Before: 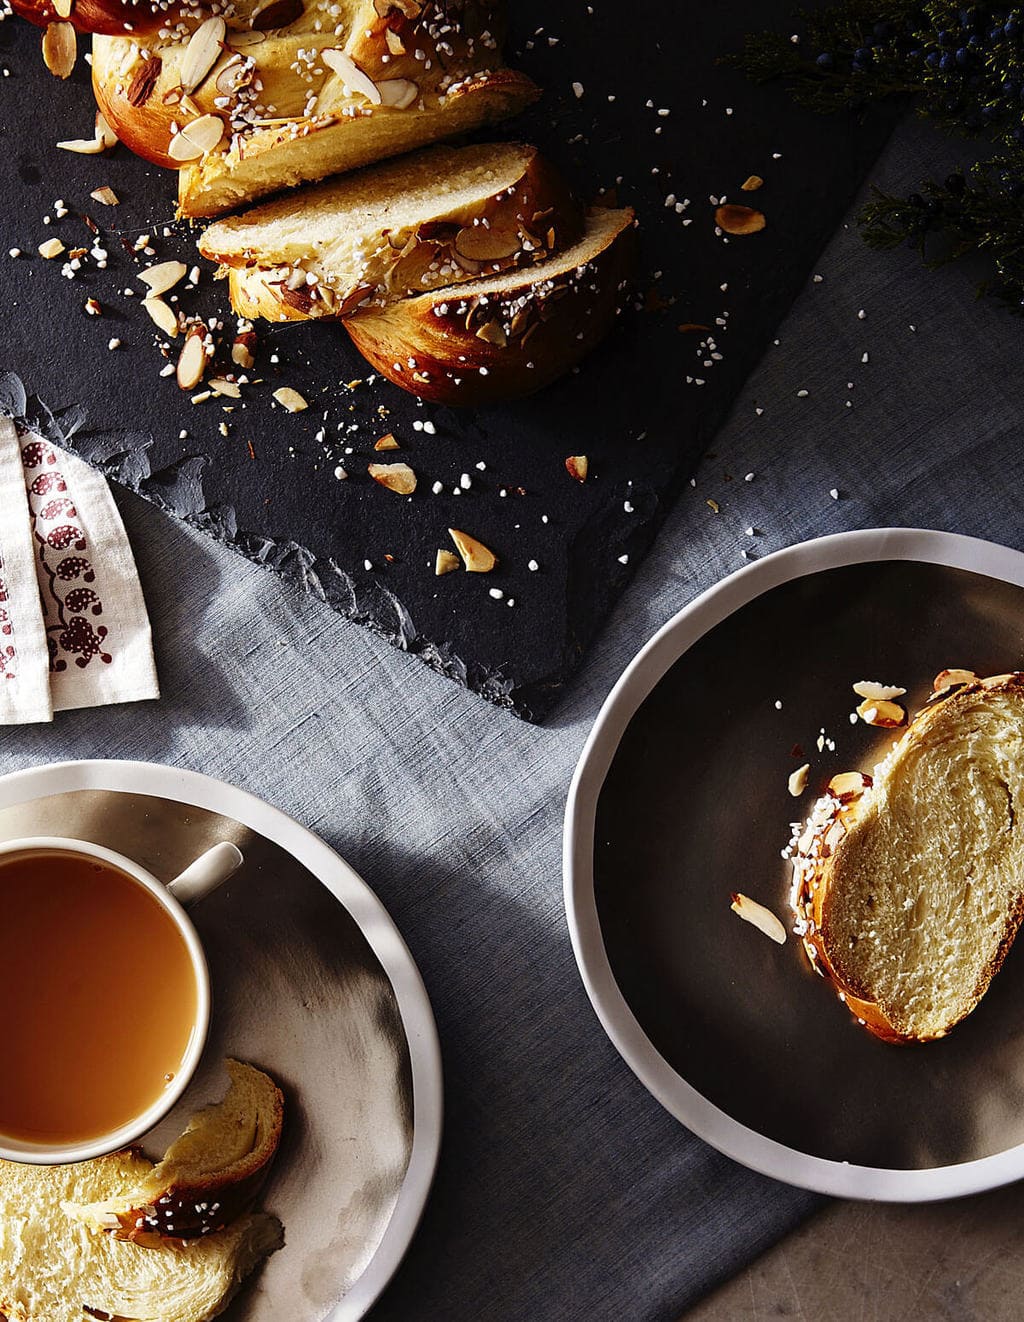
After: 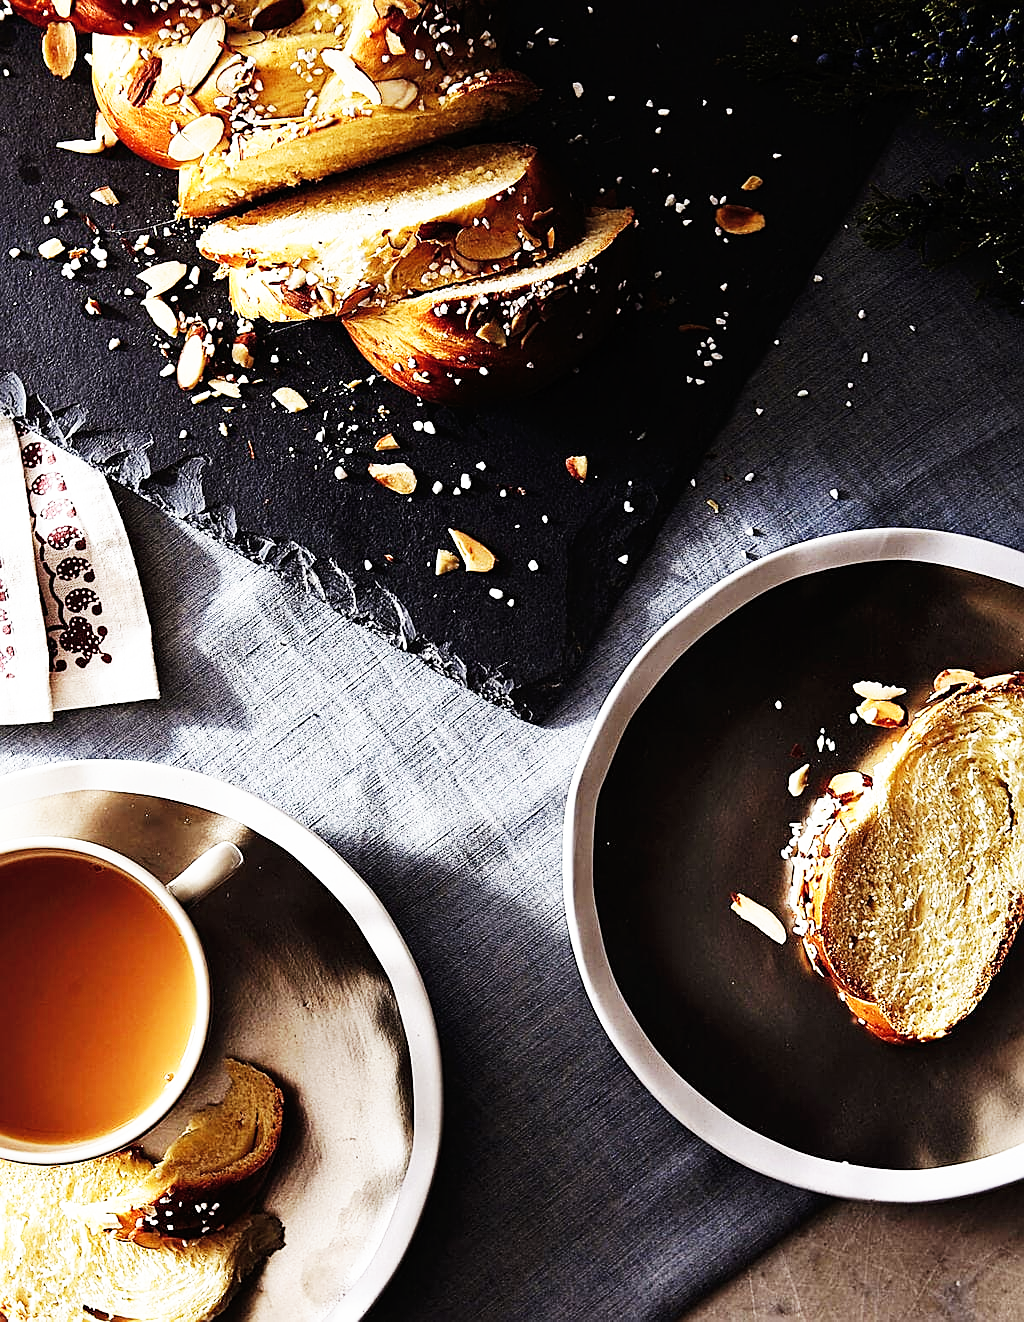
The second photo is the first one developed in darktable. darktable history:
sharpen: on, module defaults
base curve: curves: ch0 [(0, 0) (0.007, 0.004) (0.027, 0.03) (0.046, 0.07) (0.207, 0.54) (0.442, 0.872) (0.673, 0.972) (1, 1)], preserve colors none
color correction: highlights b* 0.005, saturation 0.797
